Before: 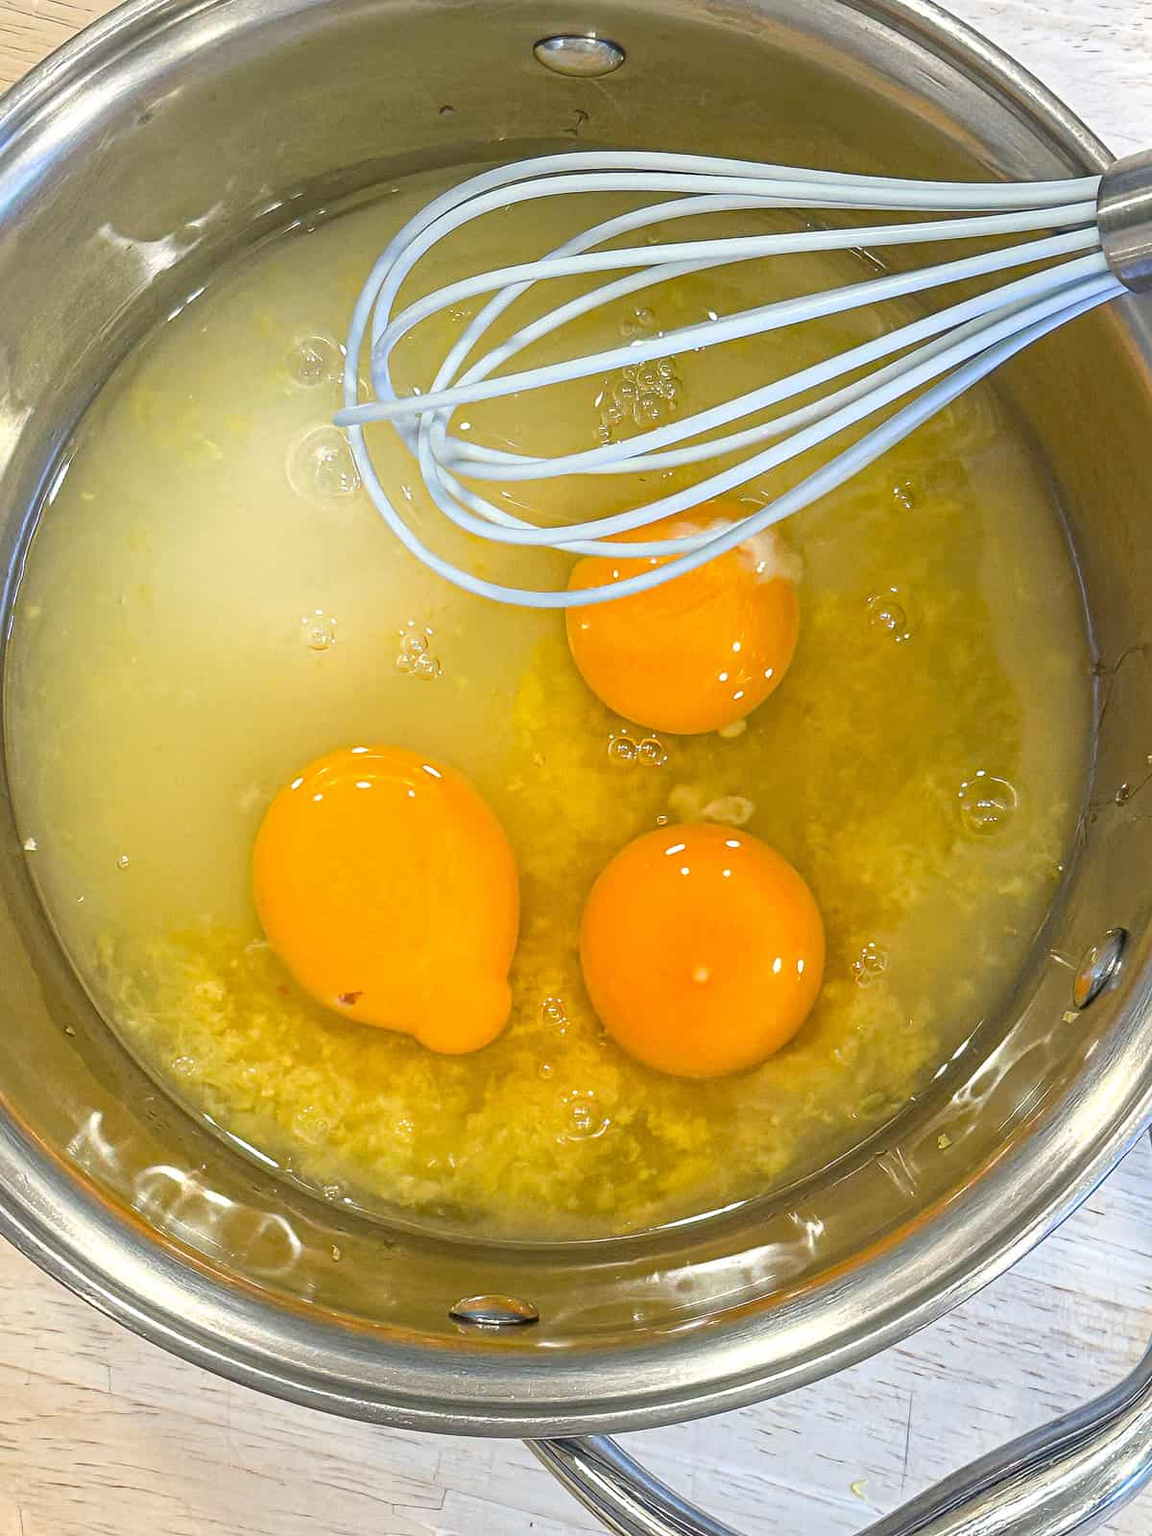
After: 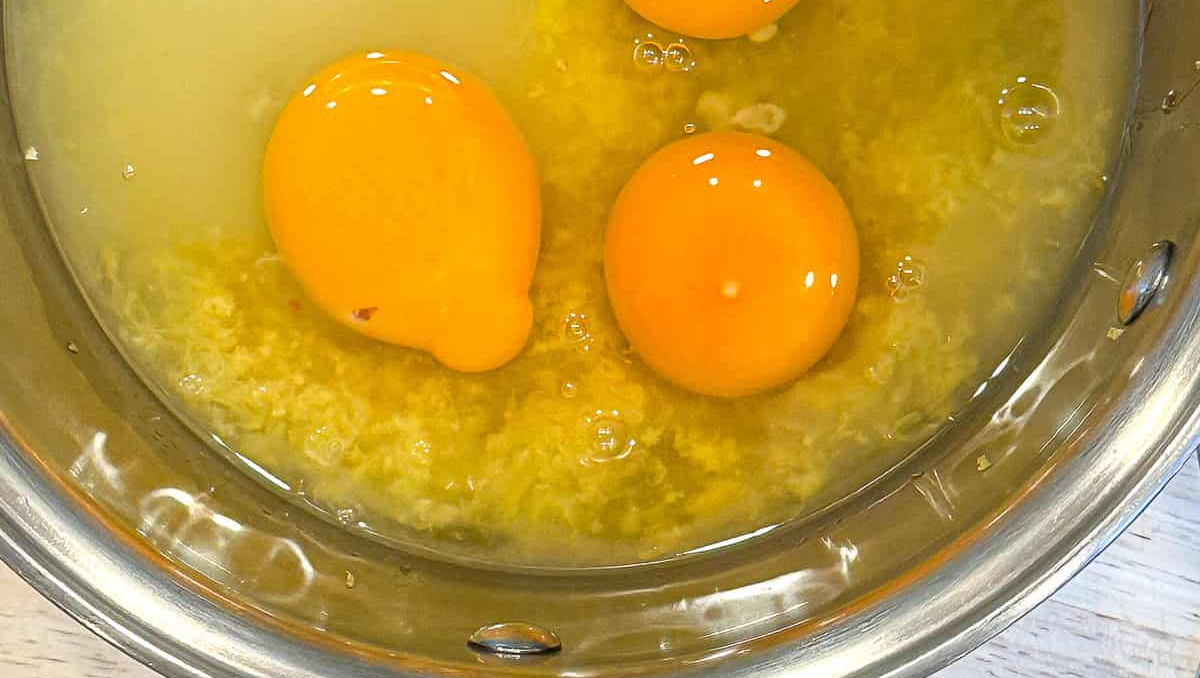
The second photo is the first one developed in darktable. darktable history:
crop: top 45.397%, bottom 12.175%
